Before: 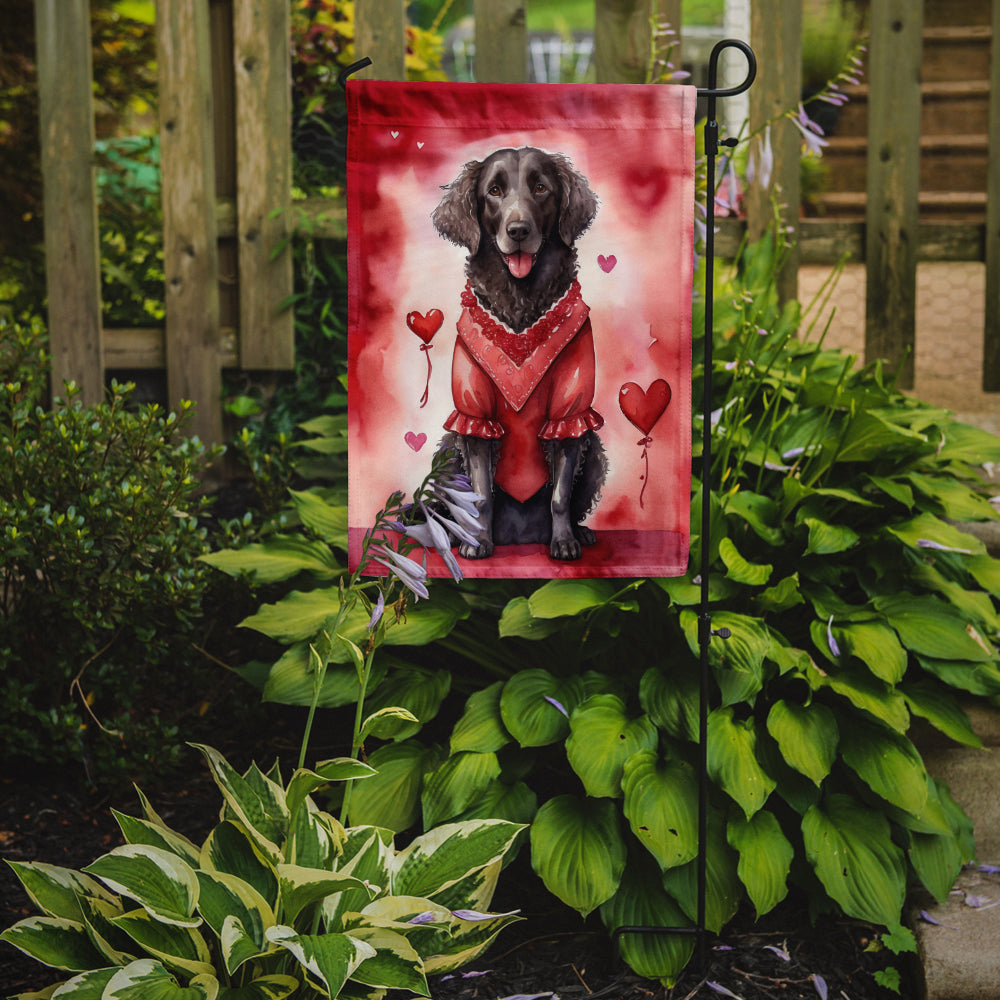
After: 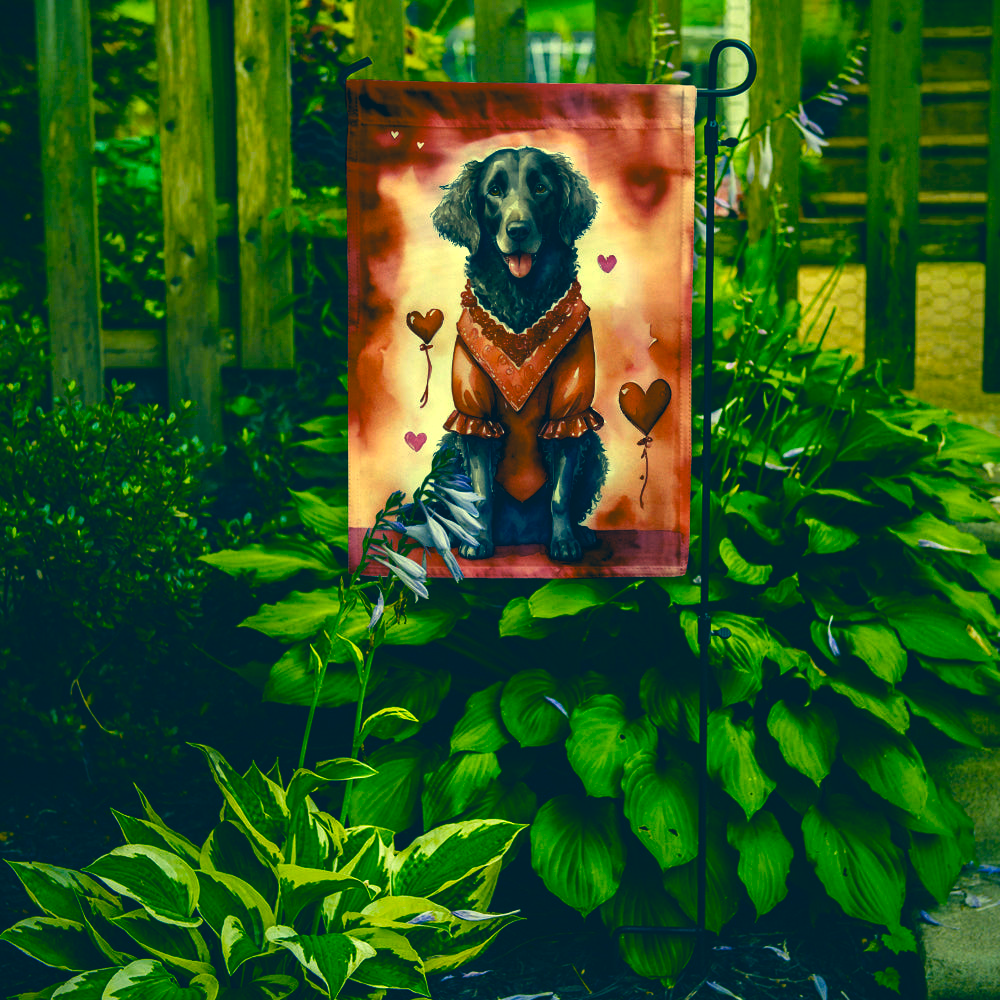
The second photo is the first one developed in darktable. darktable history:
color balance rgb: linear chroma grading › global chroma 9%, perceptual saturation grading › global saturation 36%, perceptual saturation grading › shadows 35%, perceptual brilliance grading › global brilliance 15%, perceptual brilliance grading › shadows -35%, global vibrance 15%
color correction: highlights a* -15.58, highlights b* 40, shadows a* -40, shadows b* -26.18
